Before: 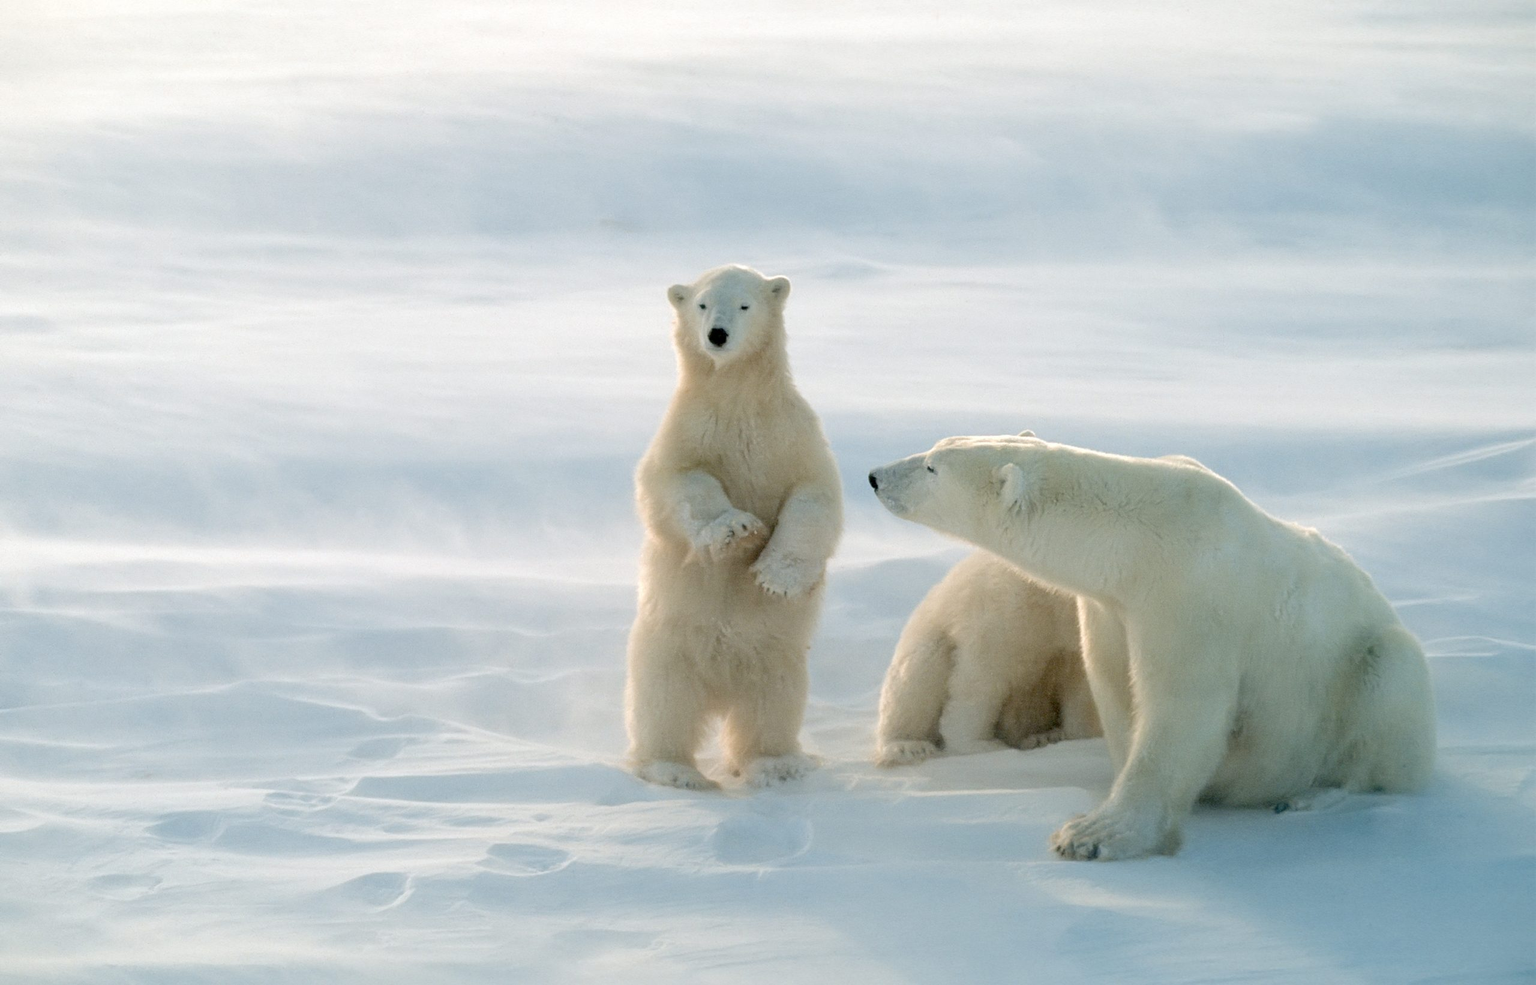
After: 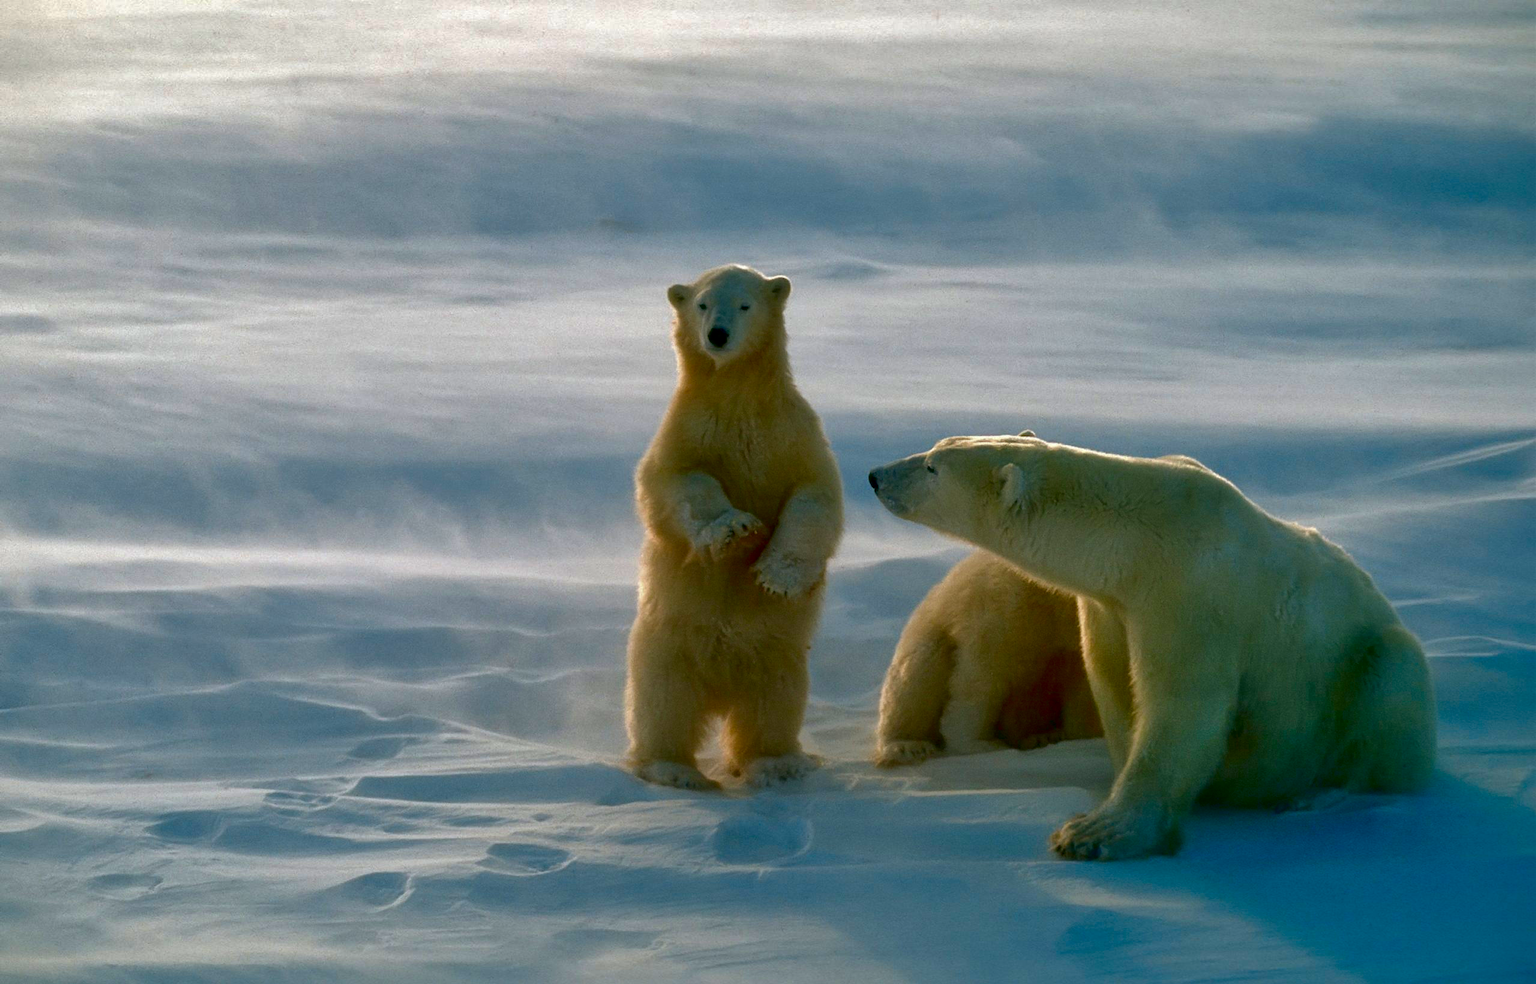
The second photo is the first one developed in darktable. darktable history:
shadows and highlights: on, module defaults
tone equalizer: smoothing diameter 24.79%, edges refinement/feathering 9.76, preserve details guided filter
contrast brightness saturation: brightness -0.996, saturation 0.985
